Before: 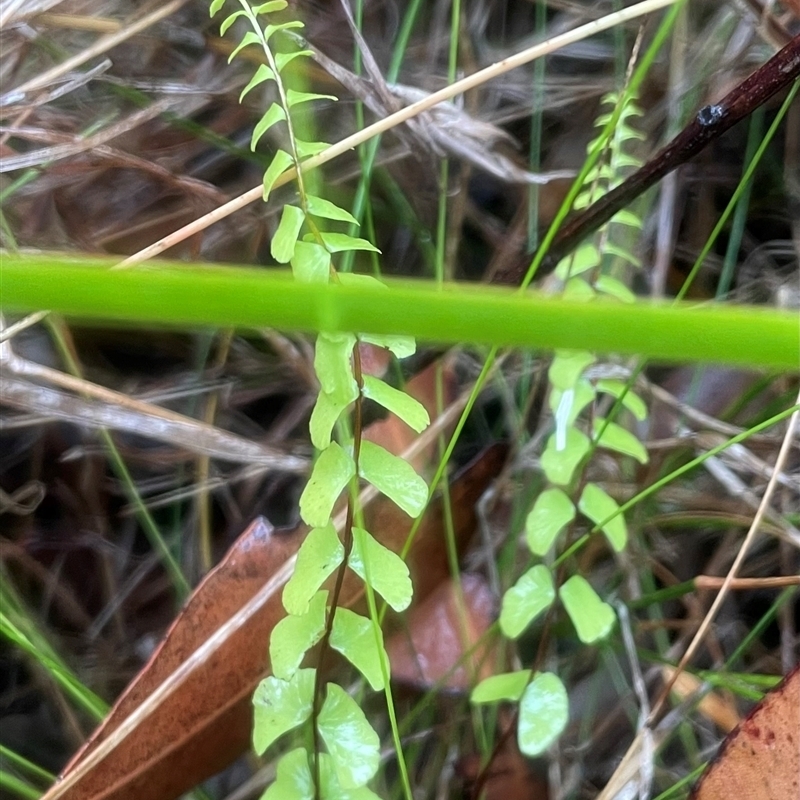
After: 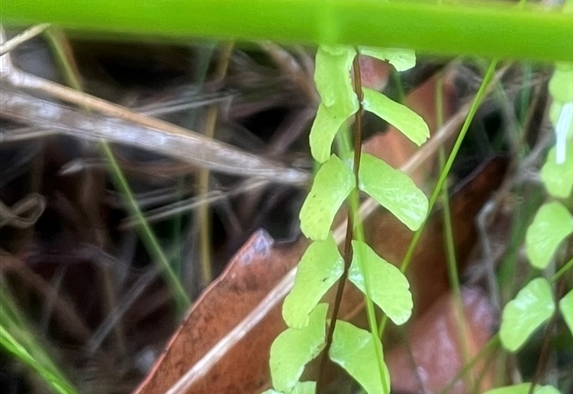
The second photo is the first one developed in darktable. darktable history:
crop: top 35.997%, right 28.324%, bottom 14.715%
local contrast: mode bilateral grid, contrast 100, coarseness 99, detail 109%, midtone range 0.2
